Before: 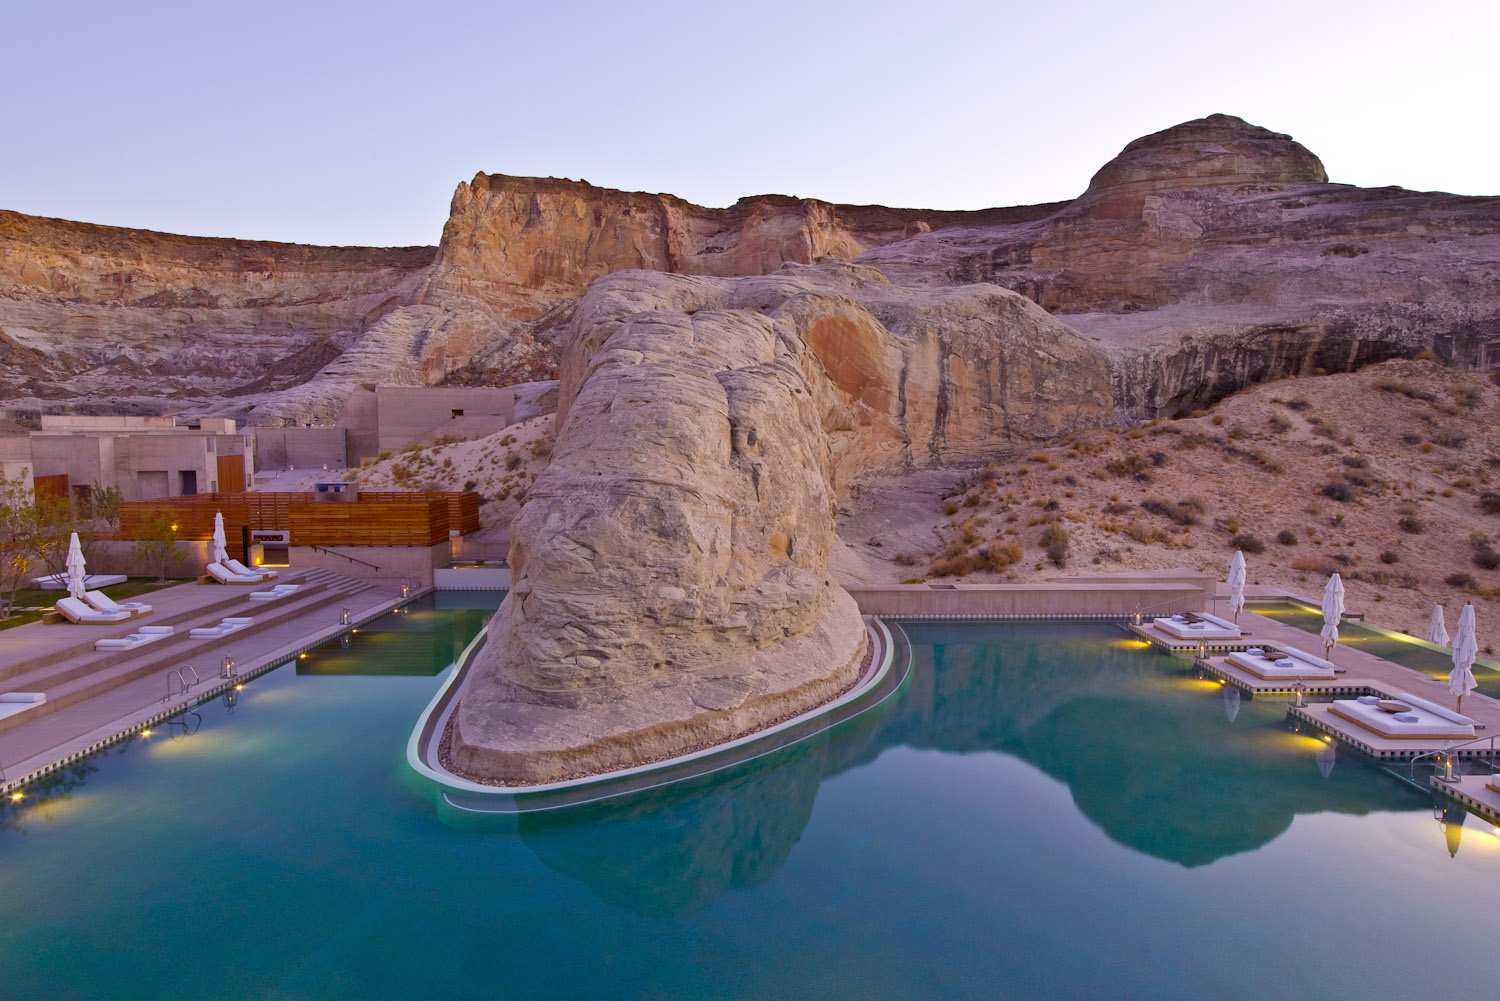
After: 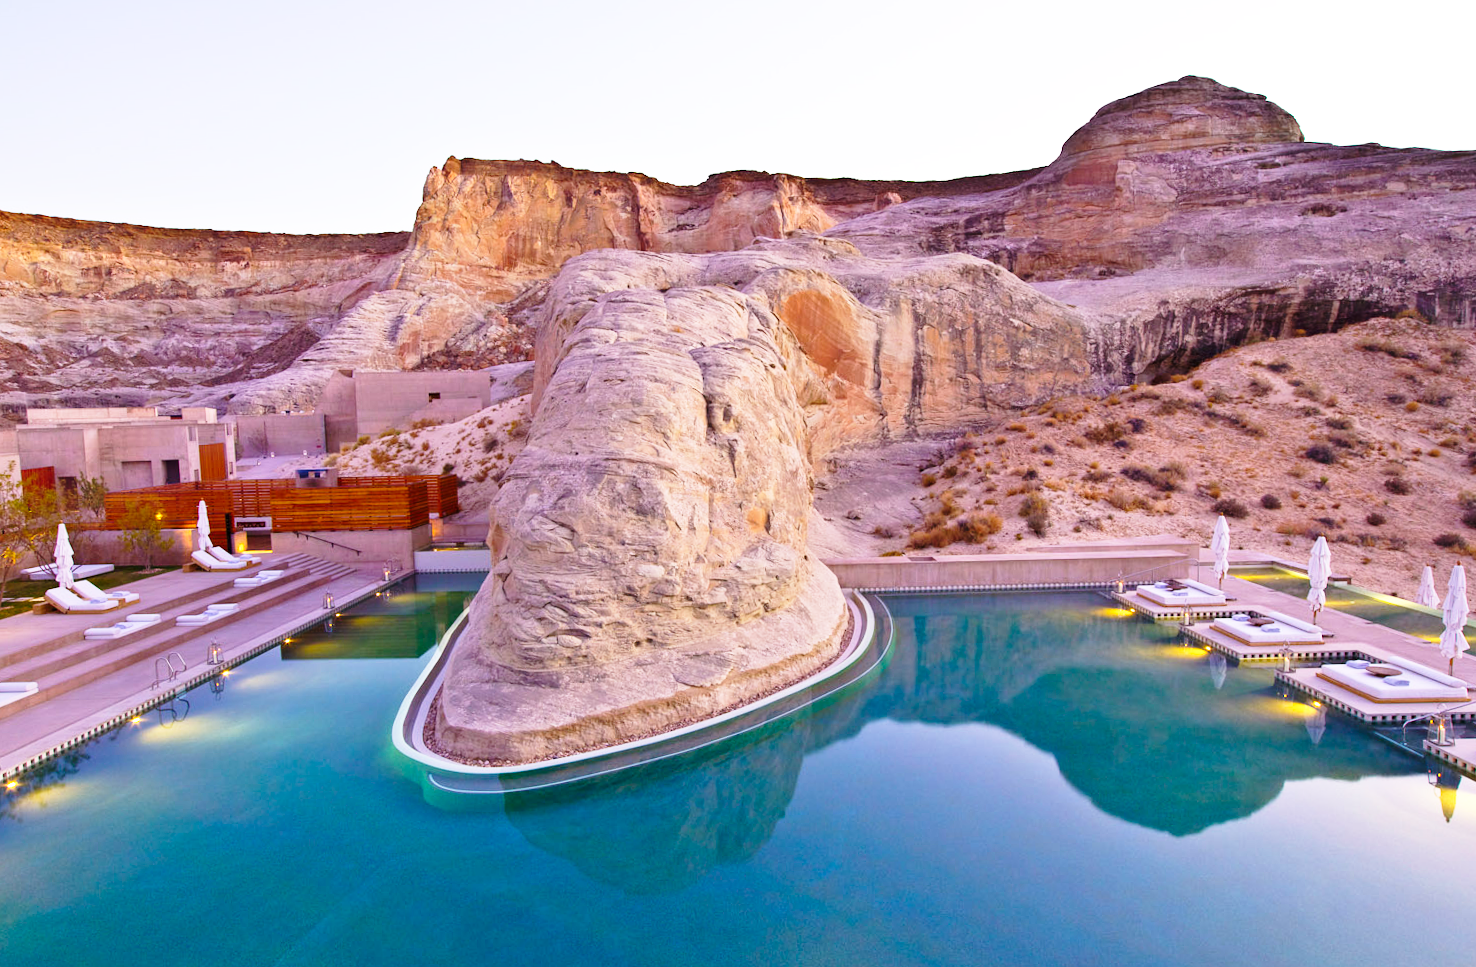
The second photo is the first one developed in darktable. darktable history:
base curve: curves: ch0 [(0, 0) (0.026, 0.03) (0.109, 0.232) (0.351, 0.748) (0.669, 0.968) (1, 1)], preserve colors none
rotate and perspective: rotation -1.32°, lens shift (horizontal) -0.031, crop left 0.015, crop right 0.985, crop top 0.047, crop bottom 0.982
